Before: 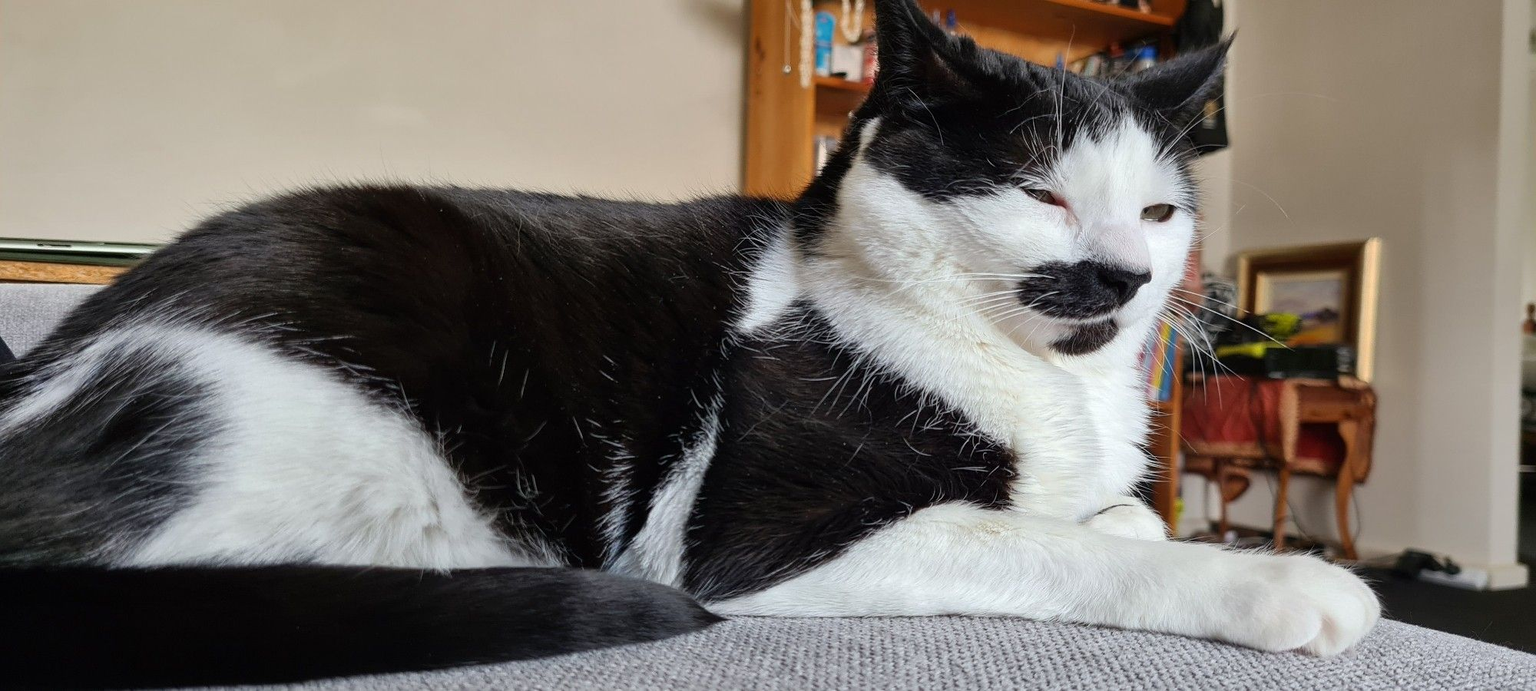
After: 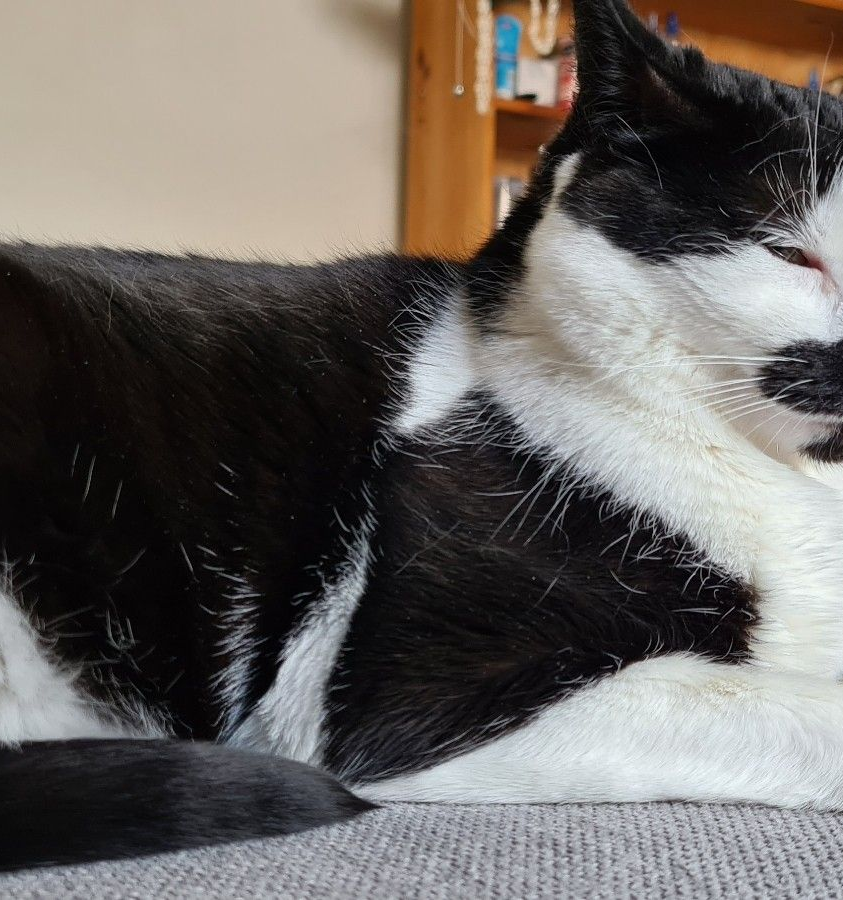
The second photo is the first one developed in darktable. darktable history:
crop: left 28.344%, right 29.48%
